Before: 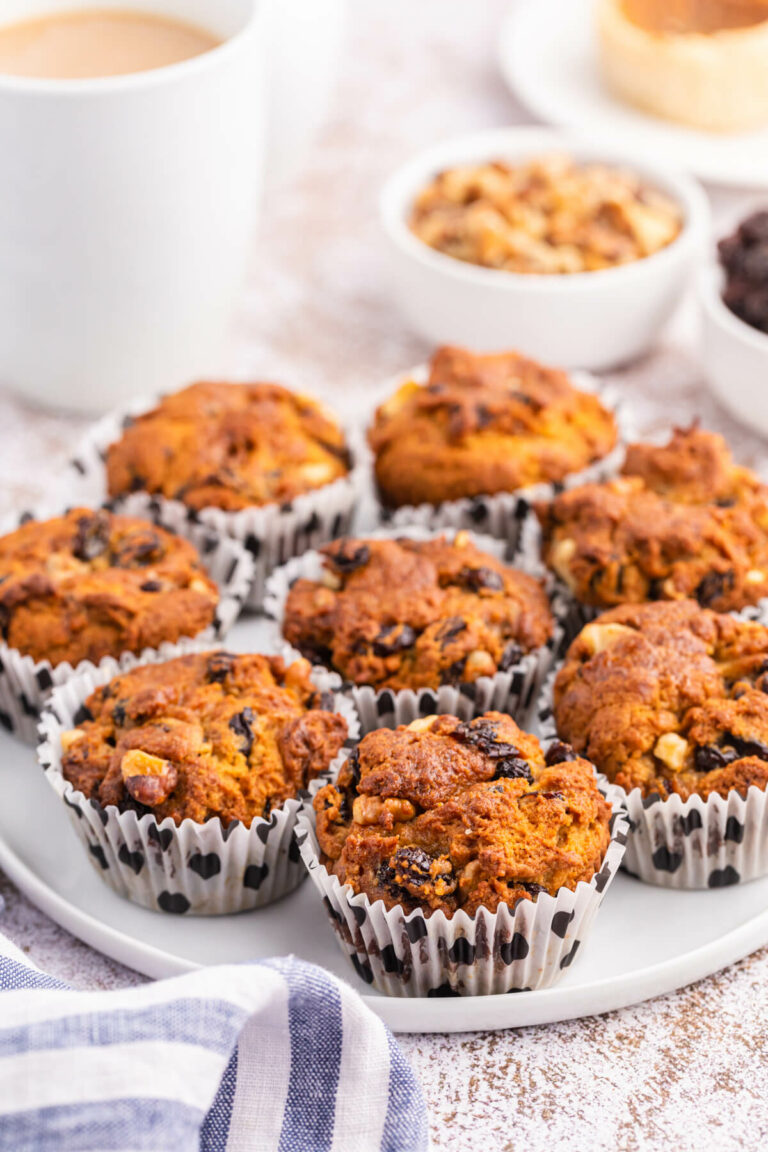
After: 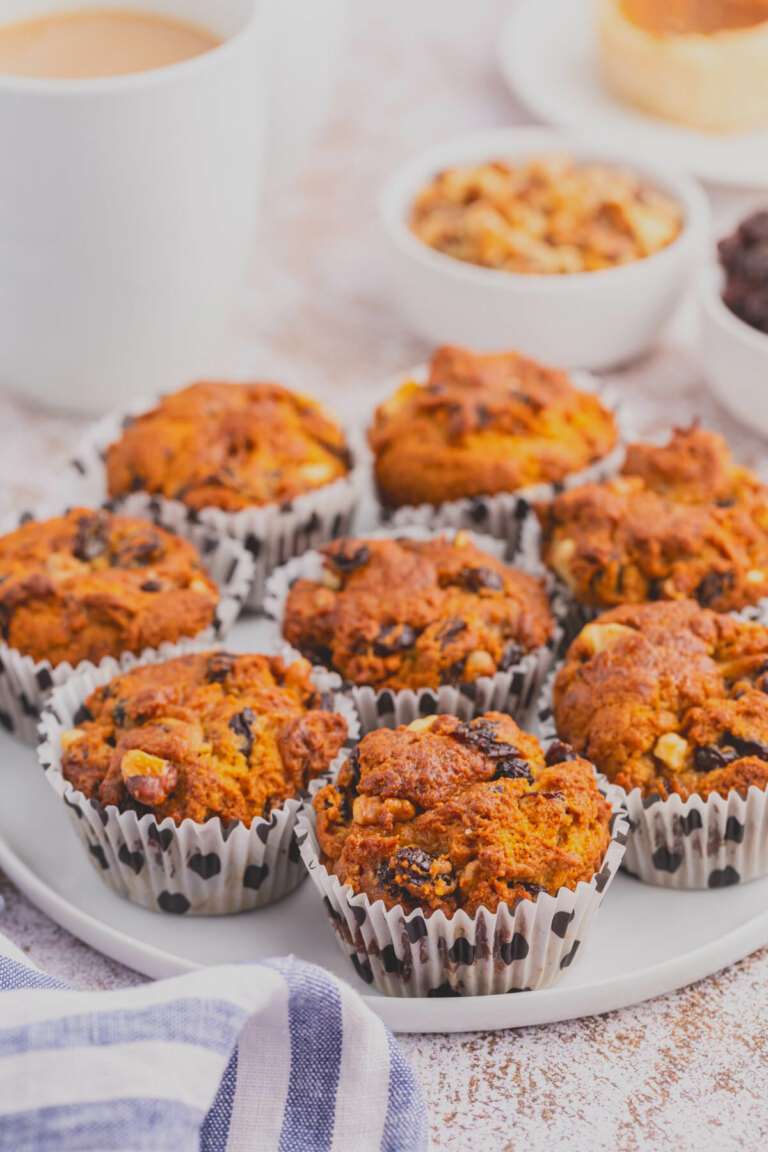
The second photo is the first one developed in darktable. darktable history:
contrast brightness saturation: contrast -0.296
exposure: compensate exposure bias true, compensate highlight preservation false
tone curve: curves: ch0 [(0, 0.032) (0.181, 0.152) (0.751, 0.762) (1, 1)], color space Lab, independent channels, preserve colors none
